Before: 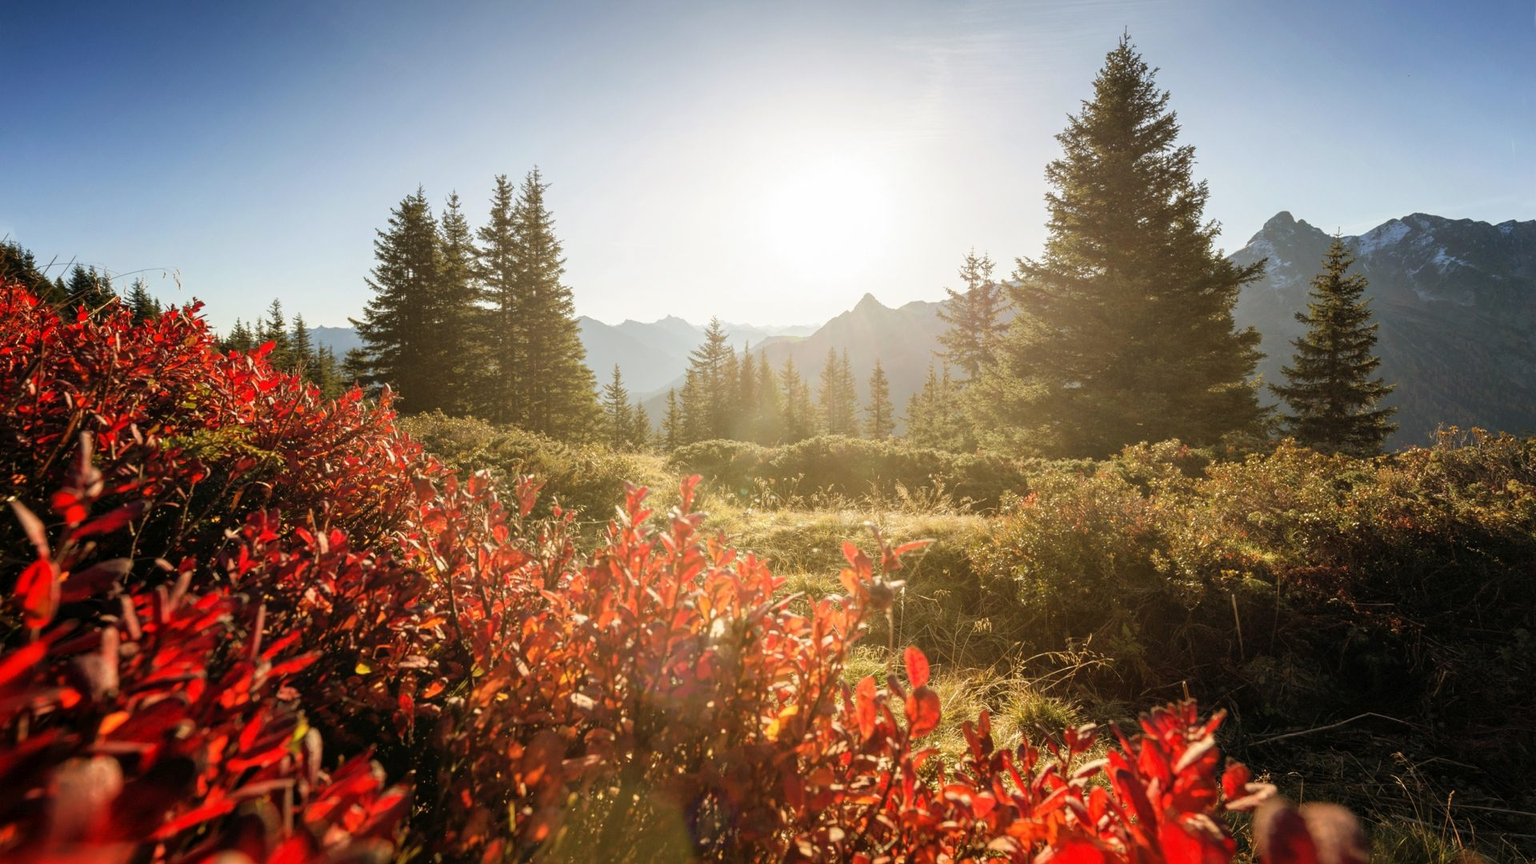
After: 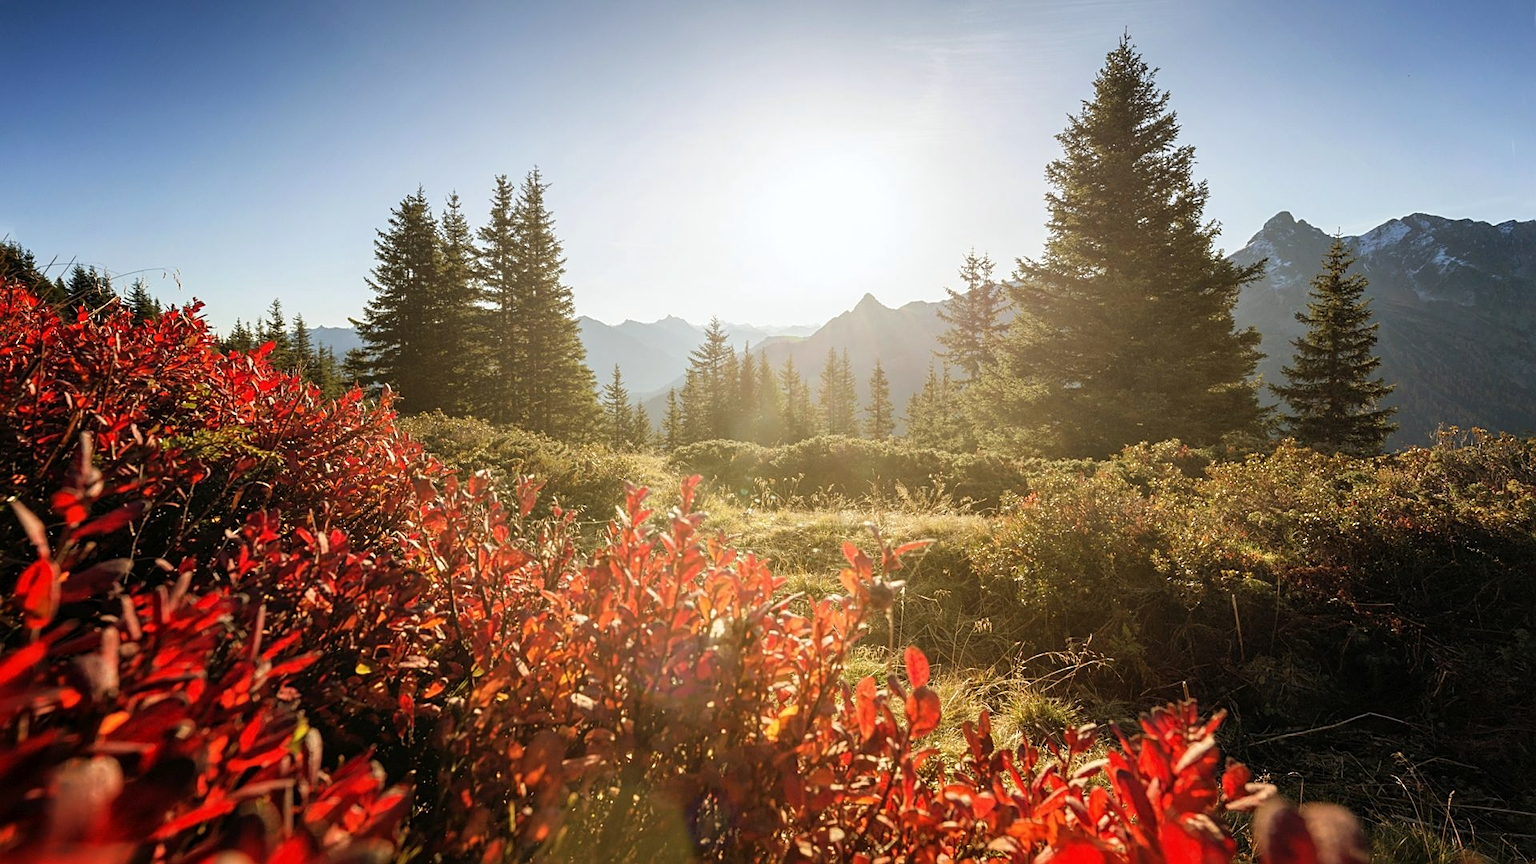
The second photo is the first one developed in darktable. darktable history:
sharpen: on, module defaults
white balance: red 0.988, blue 1.017
